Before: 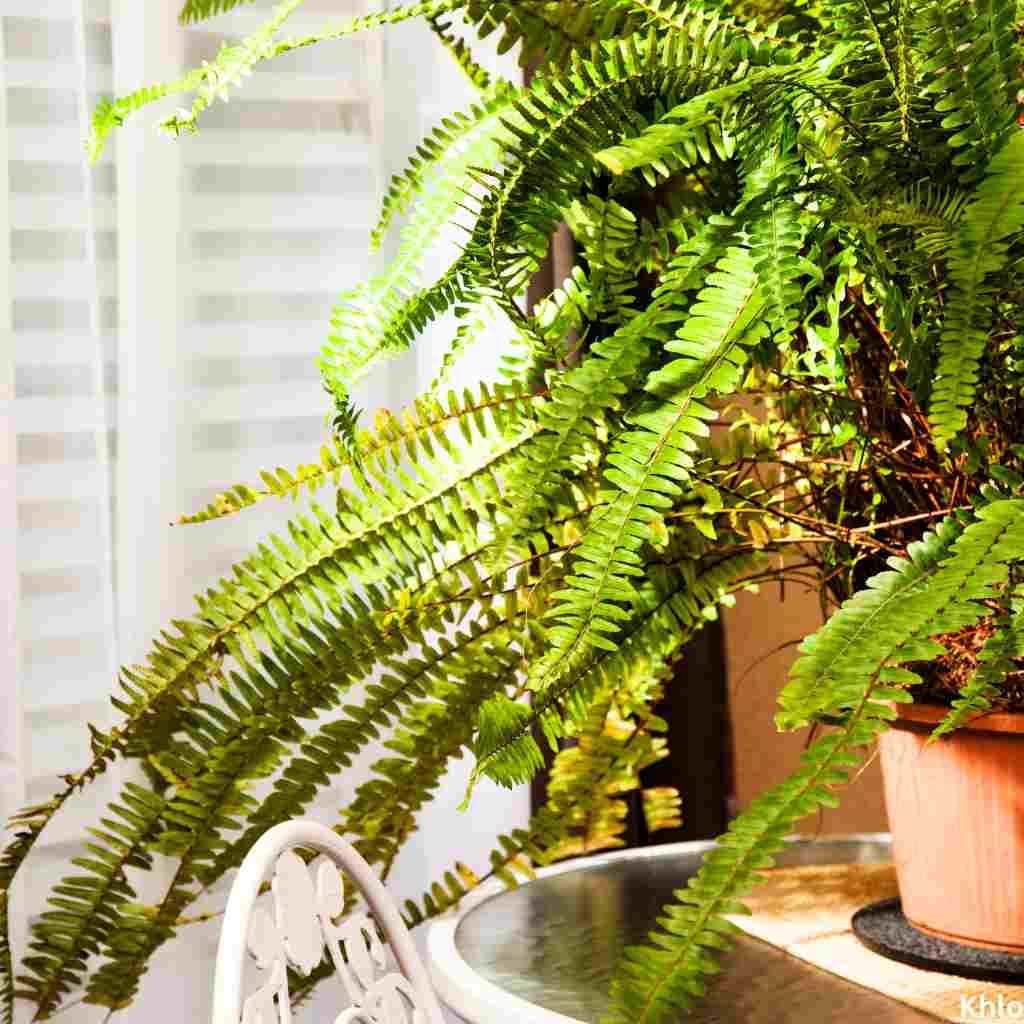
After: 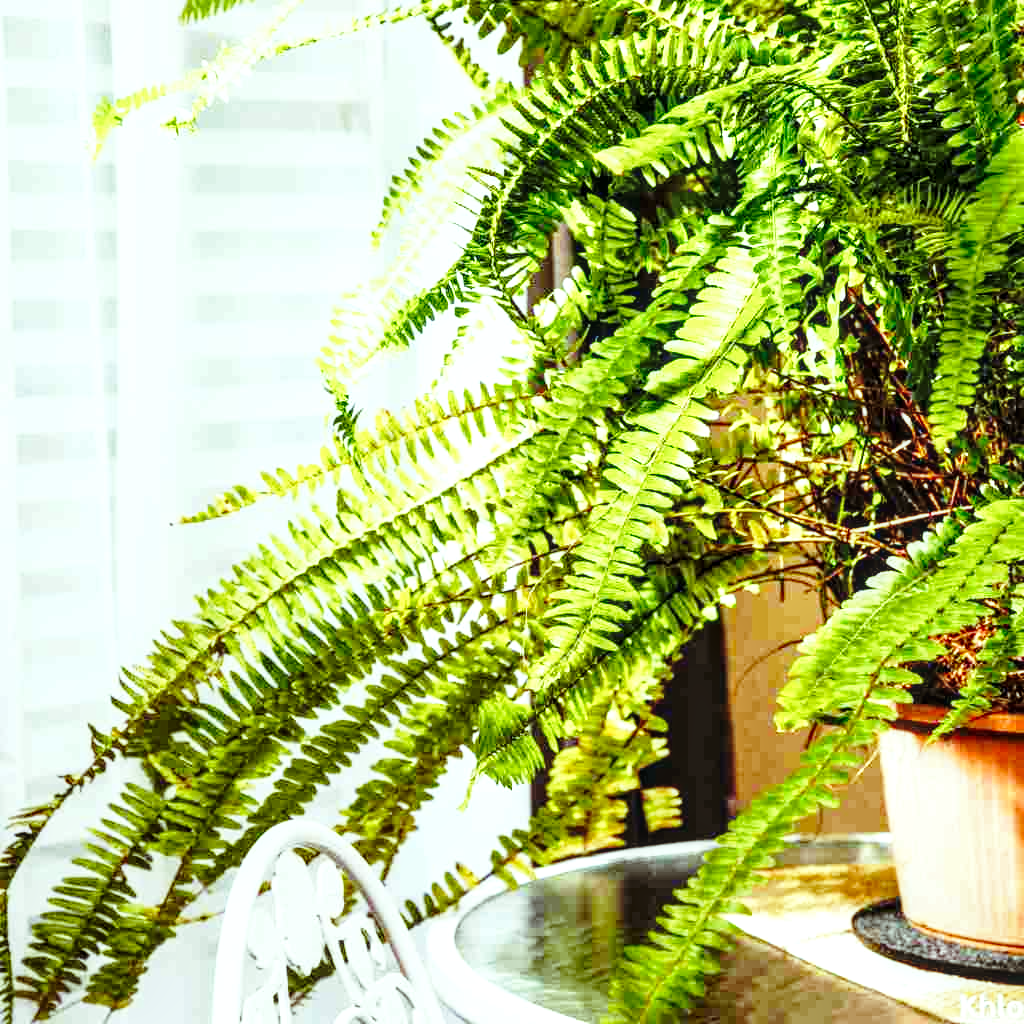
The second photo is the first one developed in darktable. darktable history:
rgb curve: mode RGB, independent channels
color balance: mode lift, gamma, gain (sRGB), lift [0.997, 0.979, 1.021, 1.011], gamma [1, 1.084, 0.916, 0.998], gain [1, 0.87, 1.13, 1.101], contrast 4.55%, contrast fulcrum 38.24%, output saturation 104.09%
base curve: curves: ch0 [(0, 0) (0.028, 0.03) (0.121, 0.232) (0.46, 0.748) (0.859, 0.968) (1, 1)], preserve colors none
local contrast: highlights 61%, detail 143%, midtone range 0.428
